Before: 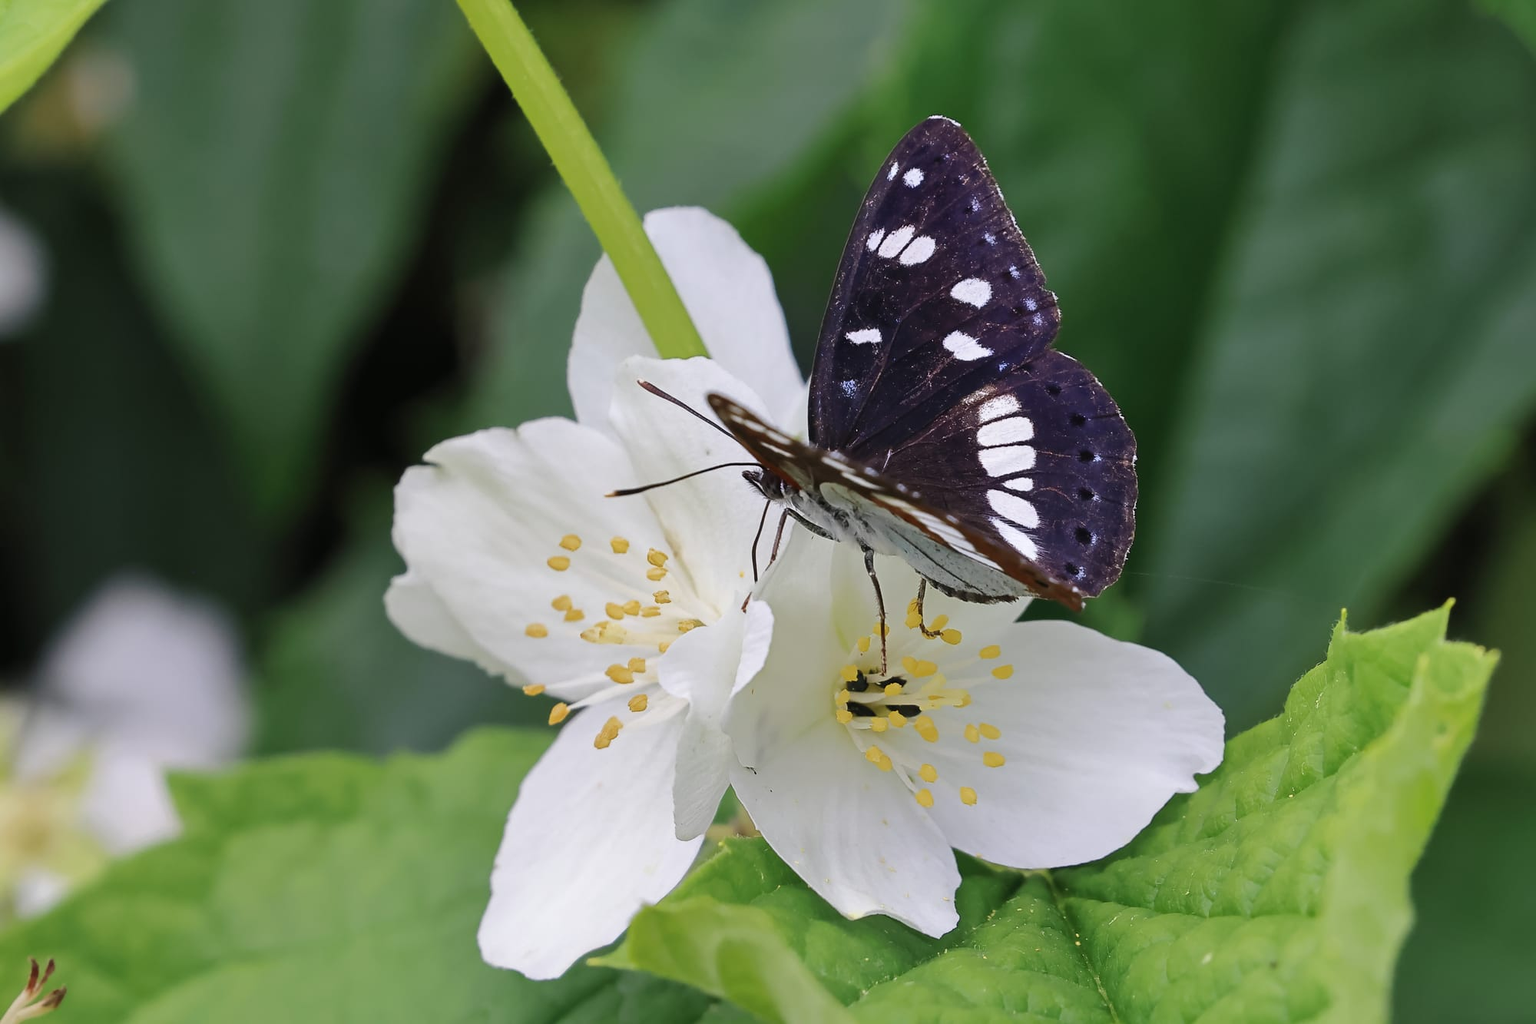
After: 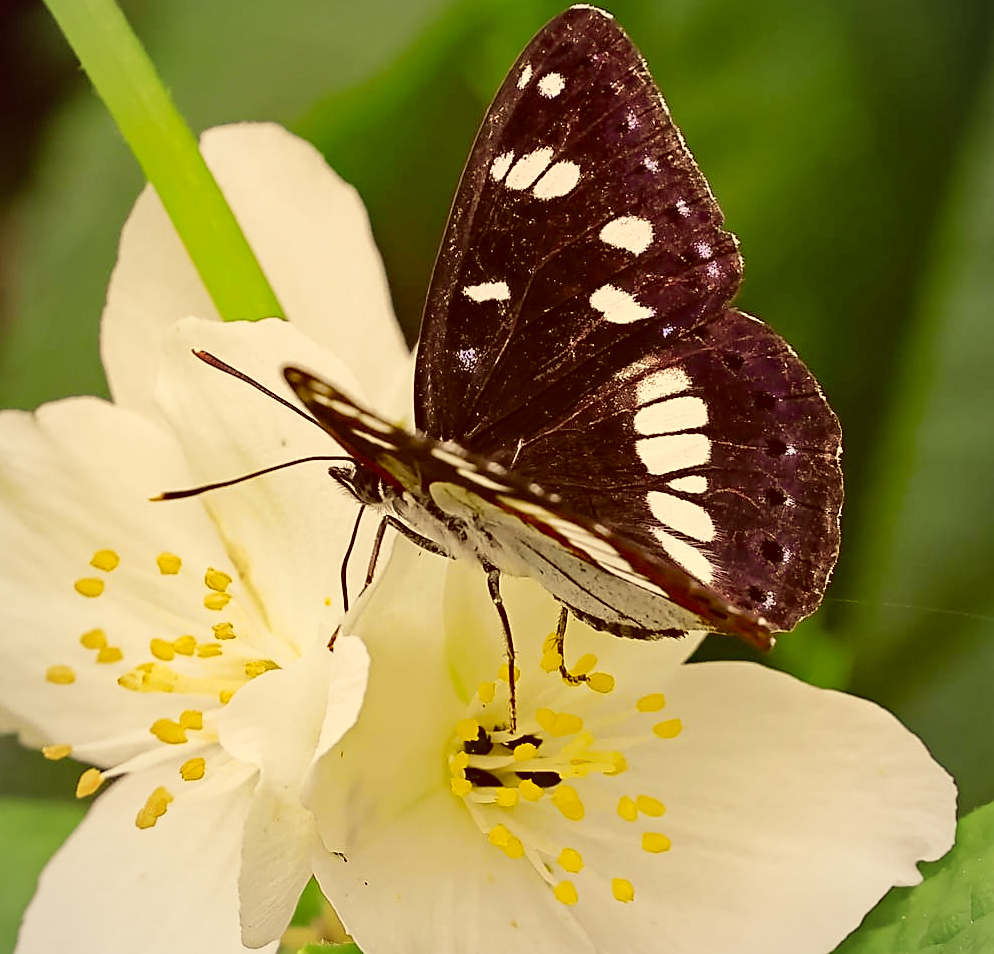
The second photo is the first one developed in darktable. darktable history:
sharpen: on, module defaults
haze removal: compatibility mode true, adaptive false
color correction: highlights a* 0.979, highlights b* 23.93, shadows a* 15.99, shadows b* 24.71
velvia: on, module defaults
crop: left 31.922%, top 10.977%, right 18.345%, bottom 17.41%
vignetting: fall-off radius 81.32%, brightness -0.278
tone curve: curves: ch0 [(0, 0.008) (0.107, 0.091) (0.278, 0.351) (0.457, 0.562) (0.628, 0.738) (0.839, 0.909) (0.998, 0.978)]; ch1 [(0, 0) (0.437, 0.408) (0.474, 0.479) (0.502, 0.5) (0.527, 0.519) (0.561, 0.575) (0.608, 0.665) (0.669, 0.748) (0.859, 0.899) (1, 1)]; ch2 [(0, 0) (0.33, 0.301) (0.421, 0.443) (0.473, 0.498) (0.502, 0.504) (0.522, 0.527) (0.549, 0.583) (0.644, 0.703) (1, 1)], color space Lab, independent channels, preserve colors none
